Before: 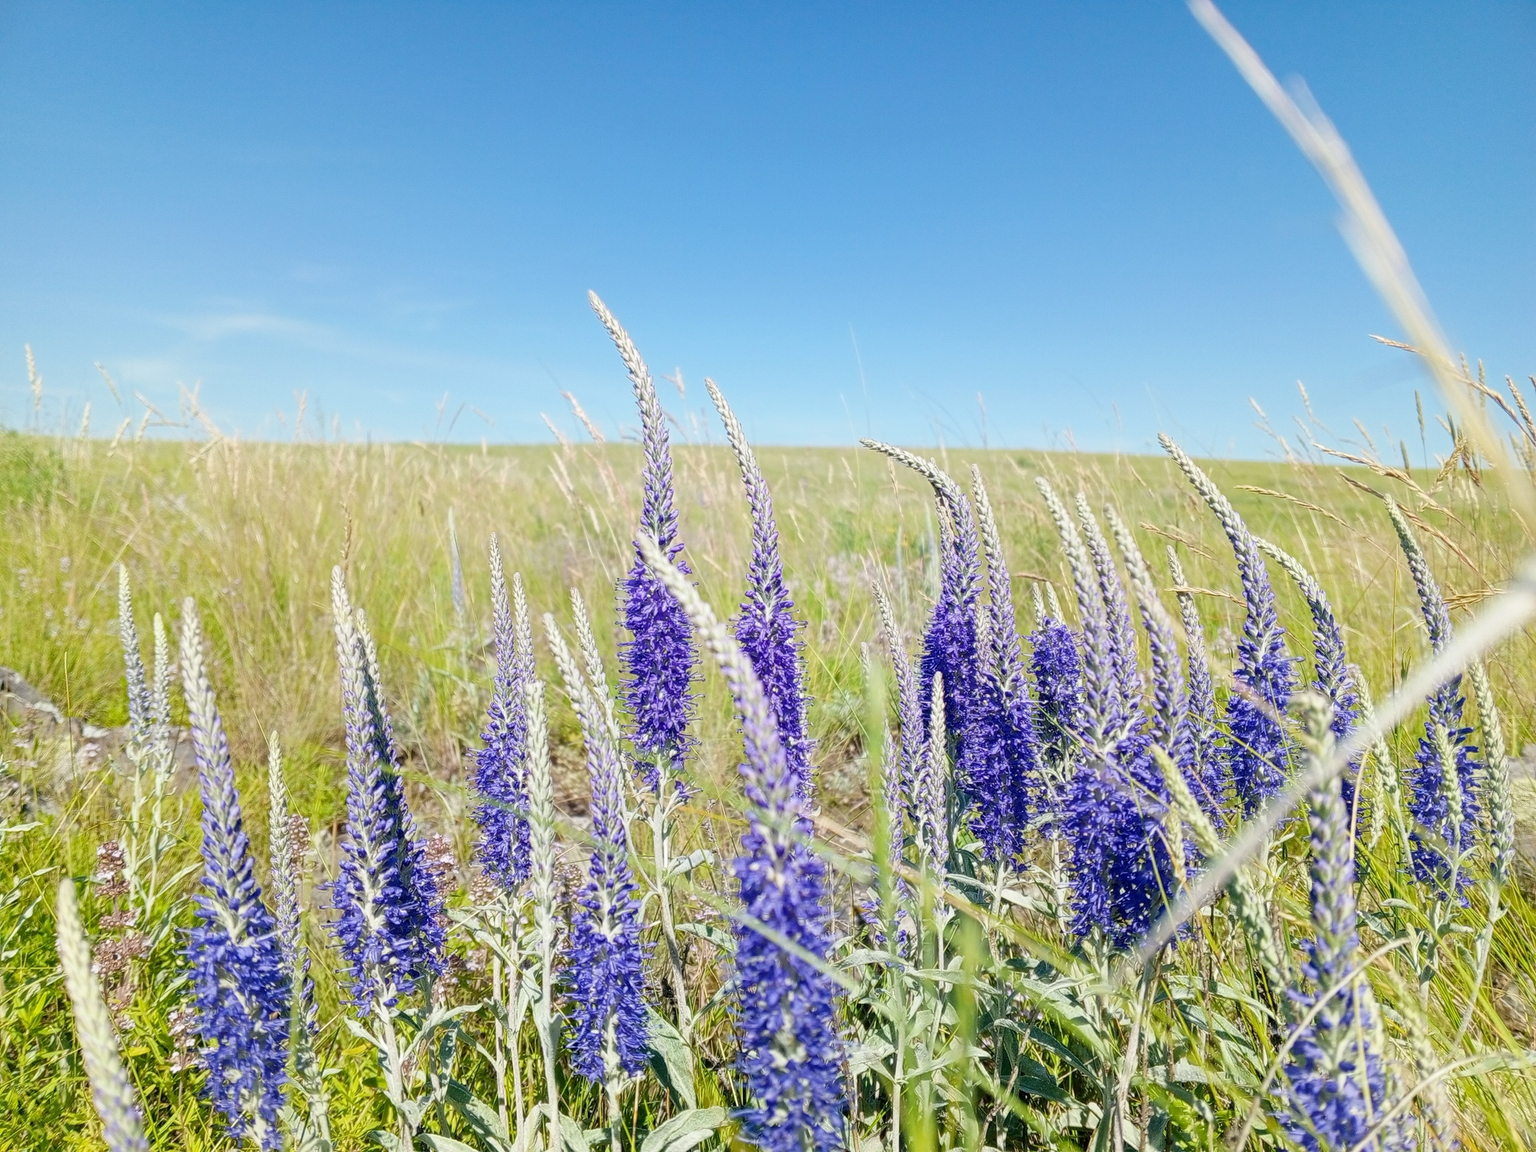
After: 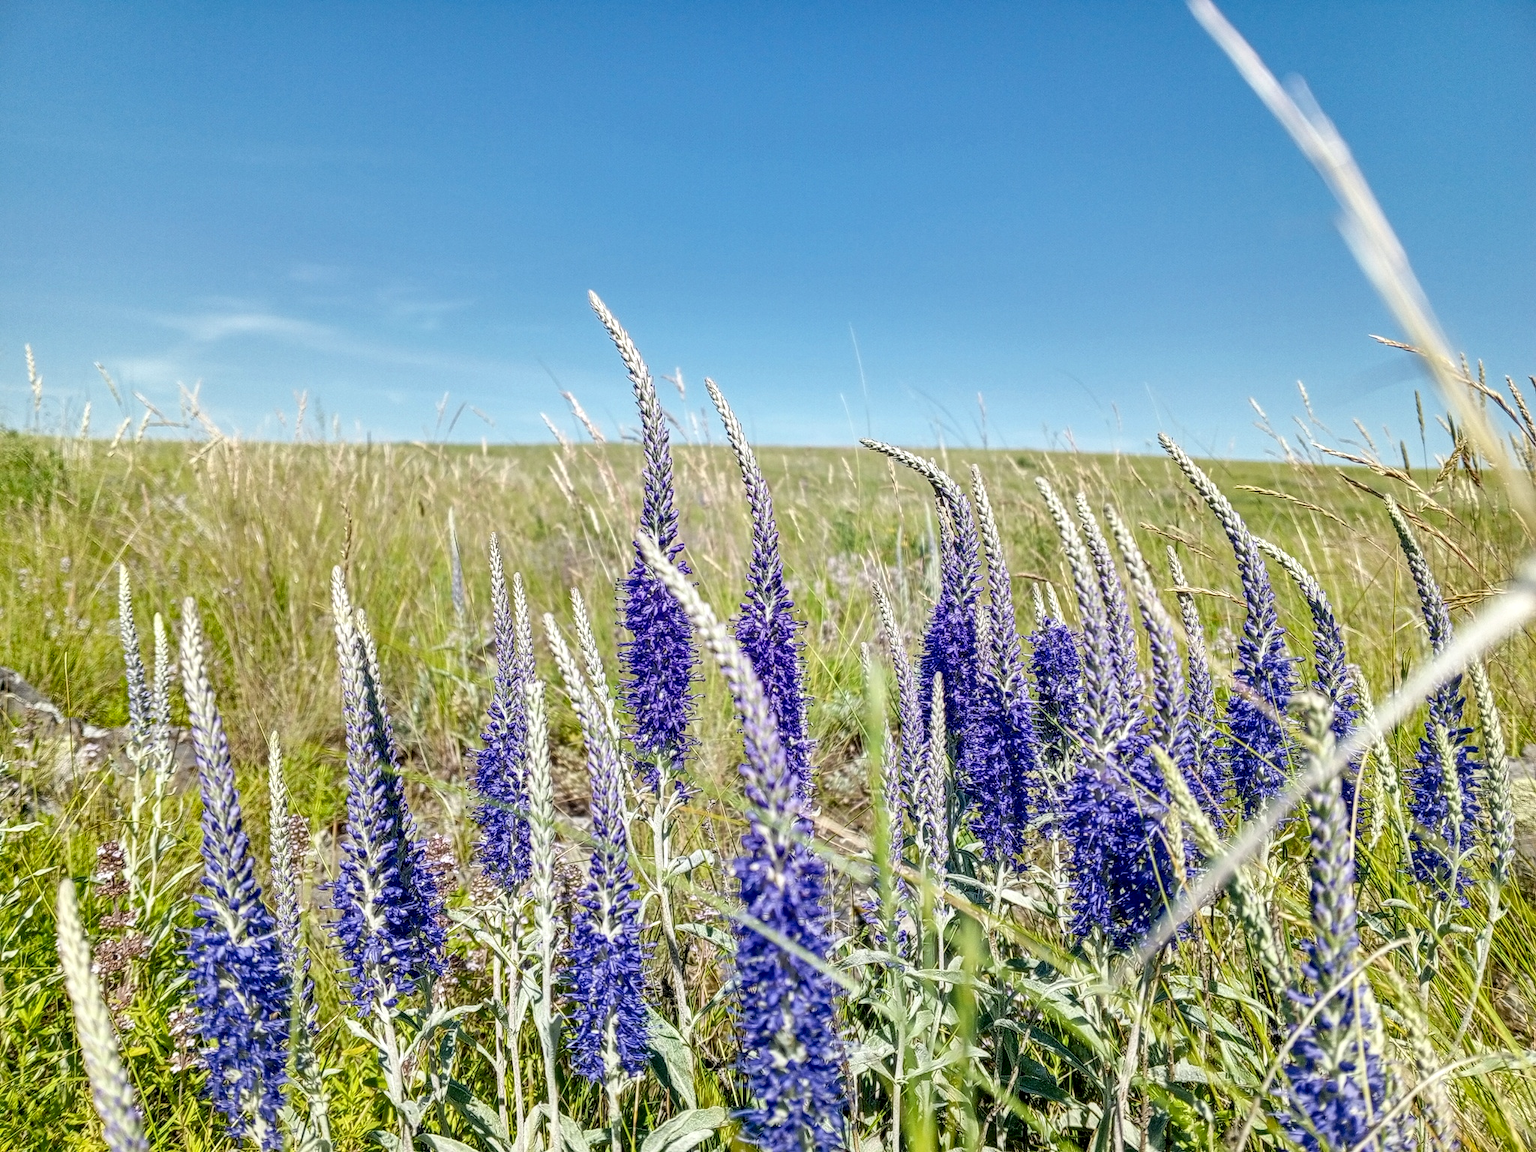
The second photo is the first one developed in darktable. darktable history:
shadows and highlights: shadows 40, highlights -54, highlights color adjustment 46%, low approximation 0.01, soften with gaussian
local contrast: detail 150%
